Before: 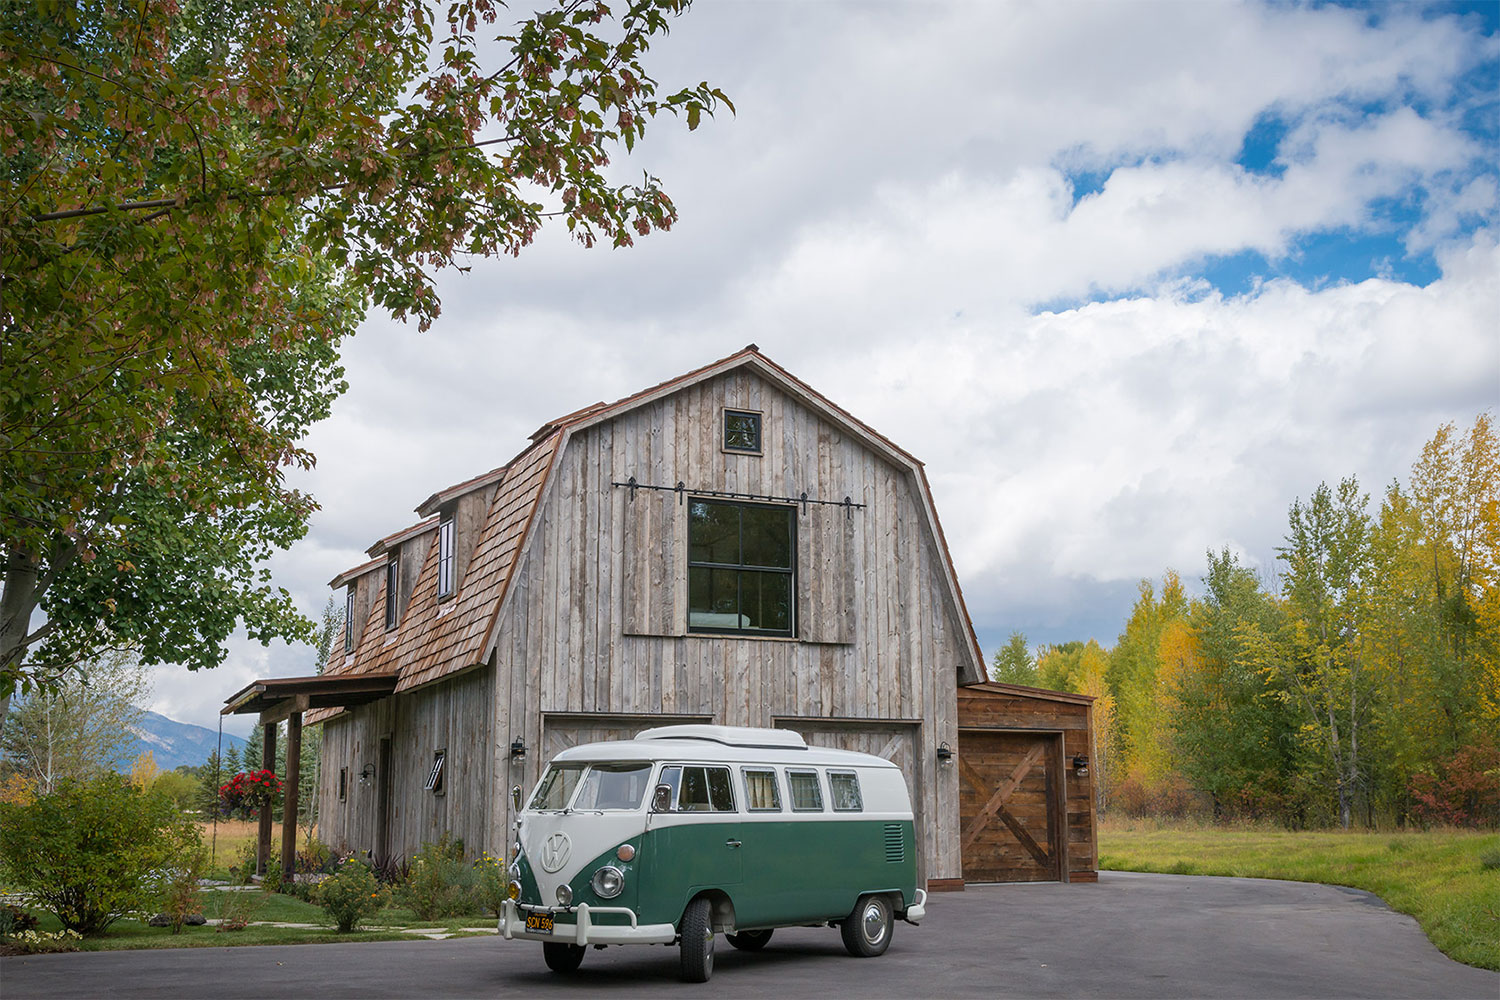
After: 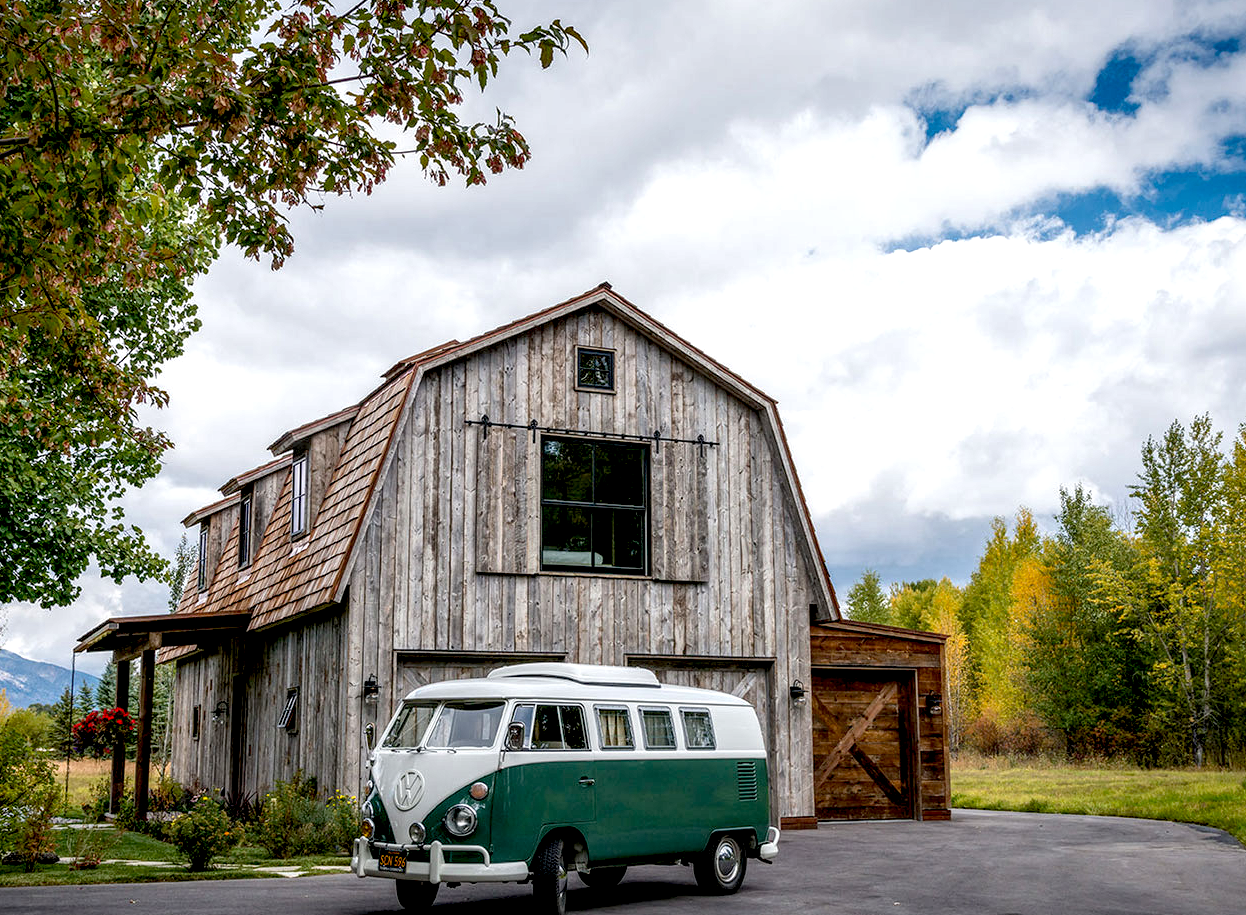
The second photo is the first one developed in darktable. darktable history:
crop: left 9.817%, top 6.275%, right 7.111%, bottom 2.158%
exposure: black level correction 0.026, exposure 0.184 EV, compensate highlight preservation false
local contrast: detail 160%
